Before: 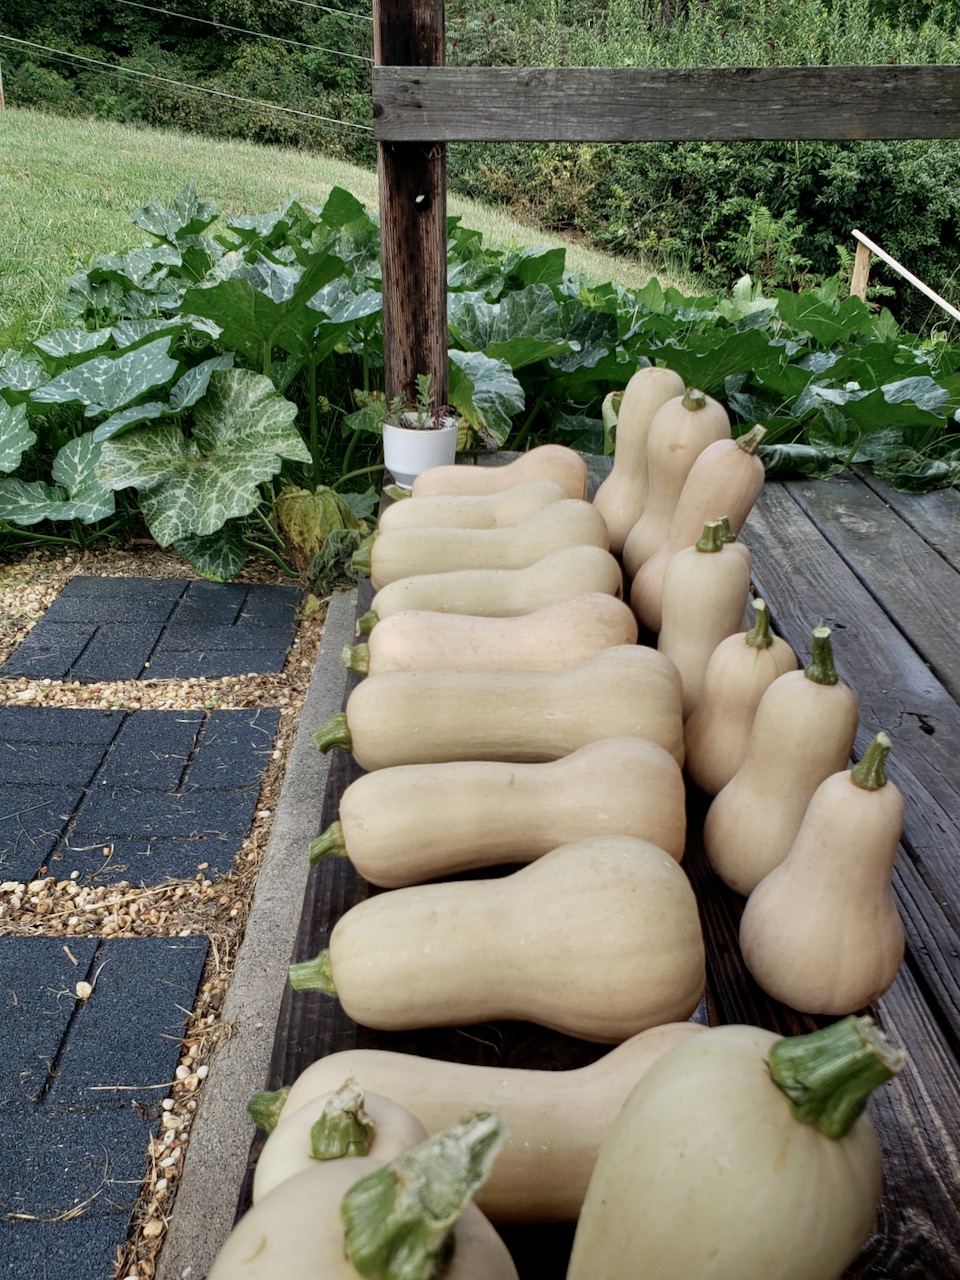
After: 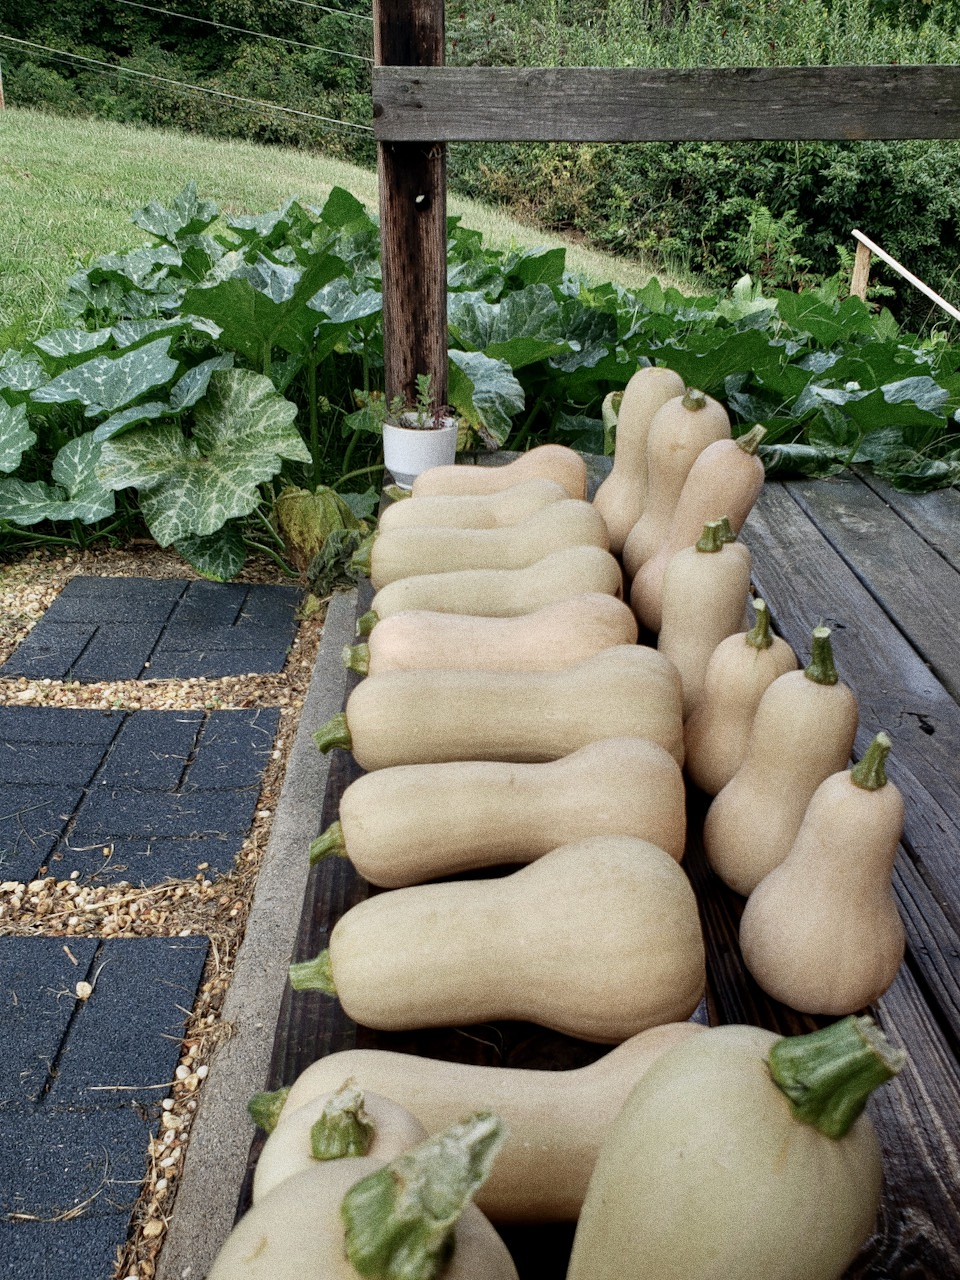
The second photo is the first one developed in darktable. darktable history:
grain: coarseness 0.09 ISO, strength 40%
tone equalizer: on, module defaults
